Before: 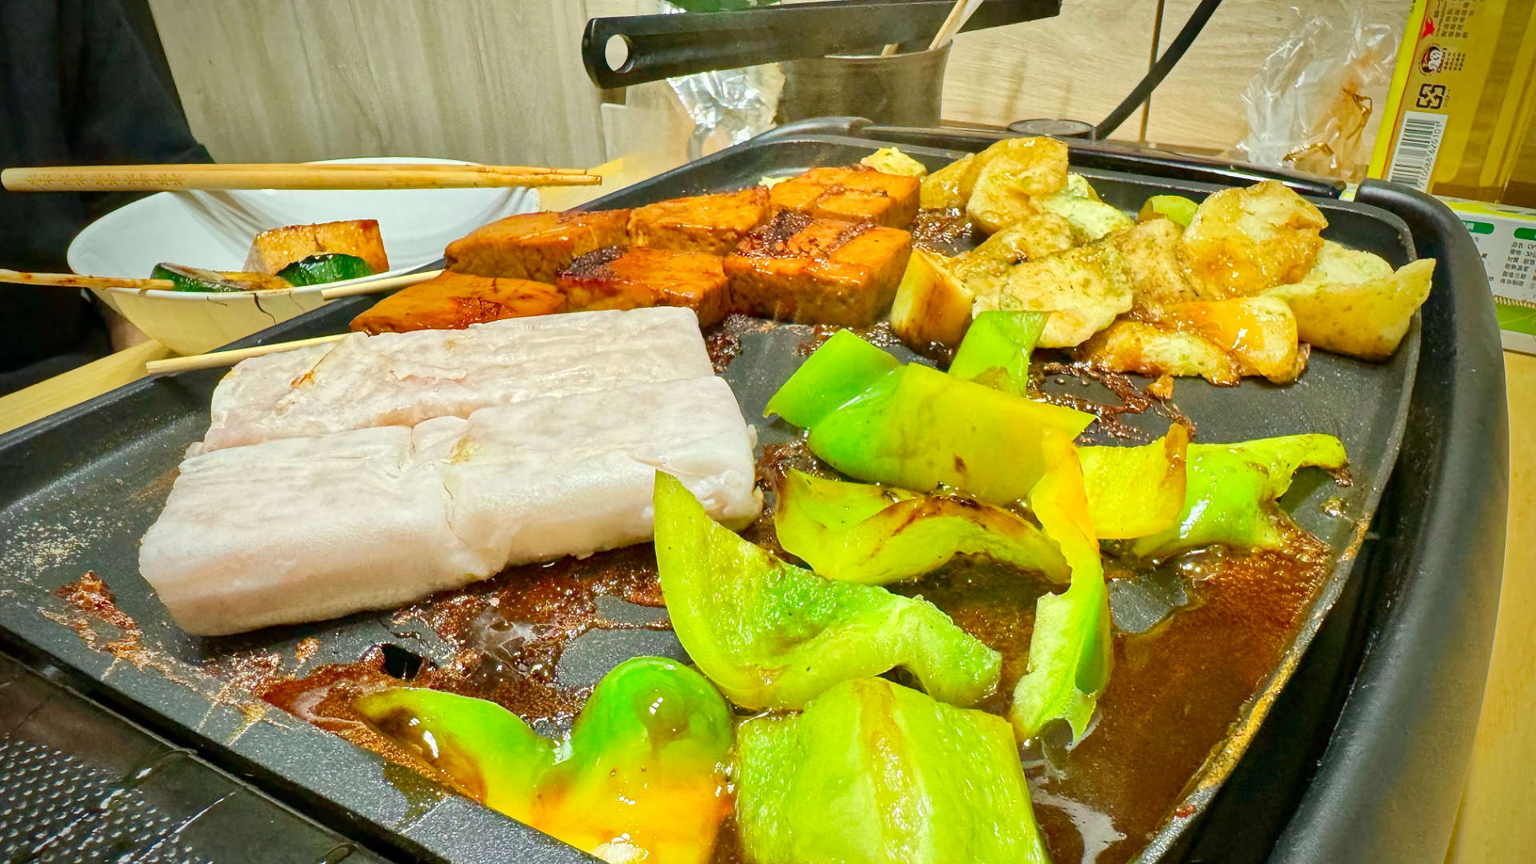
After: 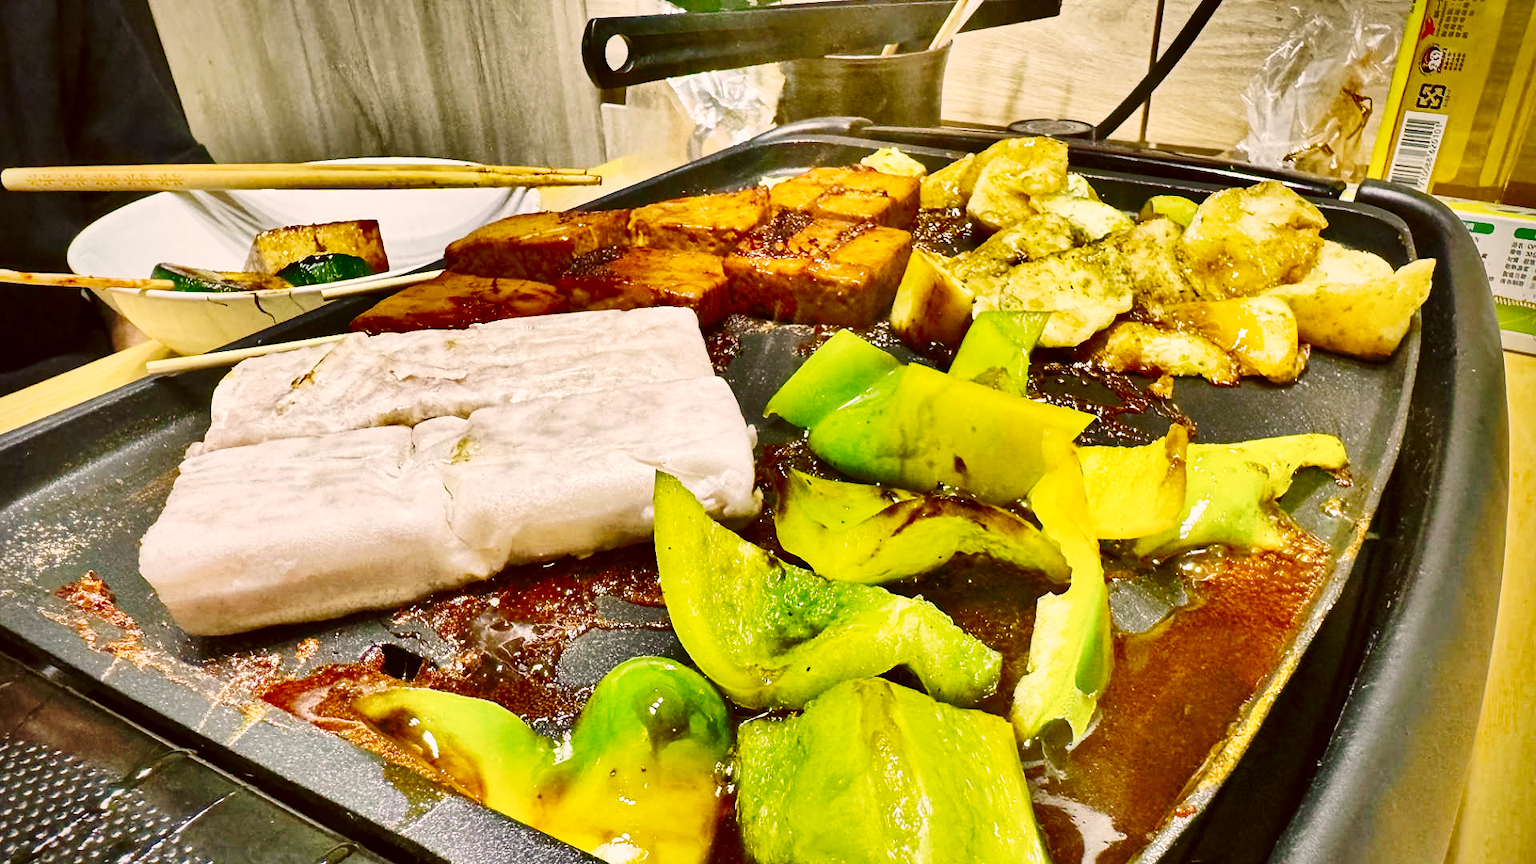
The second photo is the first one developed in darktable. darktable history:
color correction: highlights a* 10.21, highlights b* 9.79, shadows a* 8.61, shadows b* 7.88, saturation 0.8
shadows and highlights: shadows 20.91, highlights -82.73, soften with gaussian
white balance: red 0.967, blue 1.049
base curve: curves: ch0 [(0, 0) (0.036, 0.037) (0.121, 0.228) (0.46, 0.76) (0.859, 0.983) (1, 1)], preserve colors none
